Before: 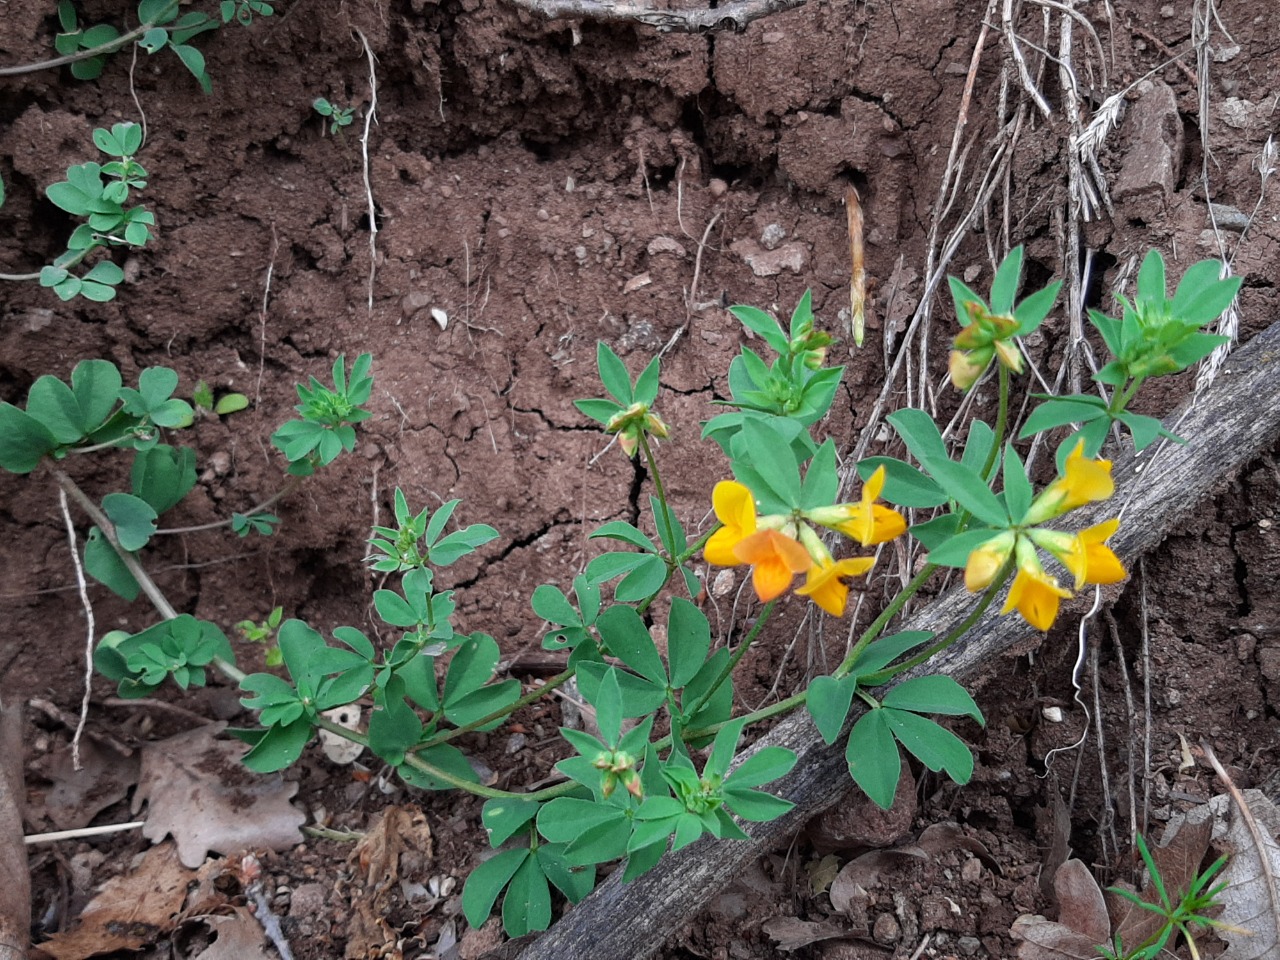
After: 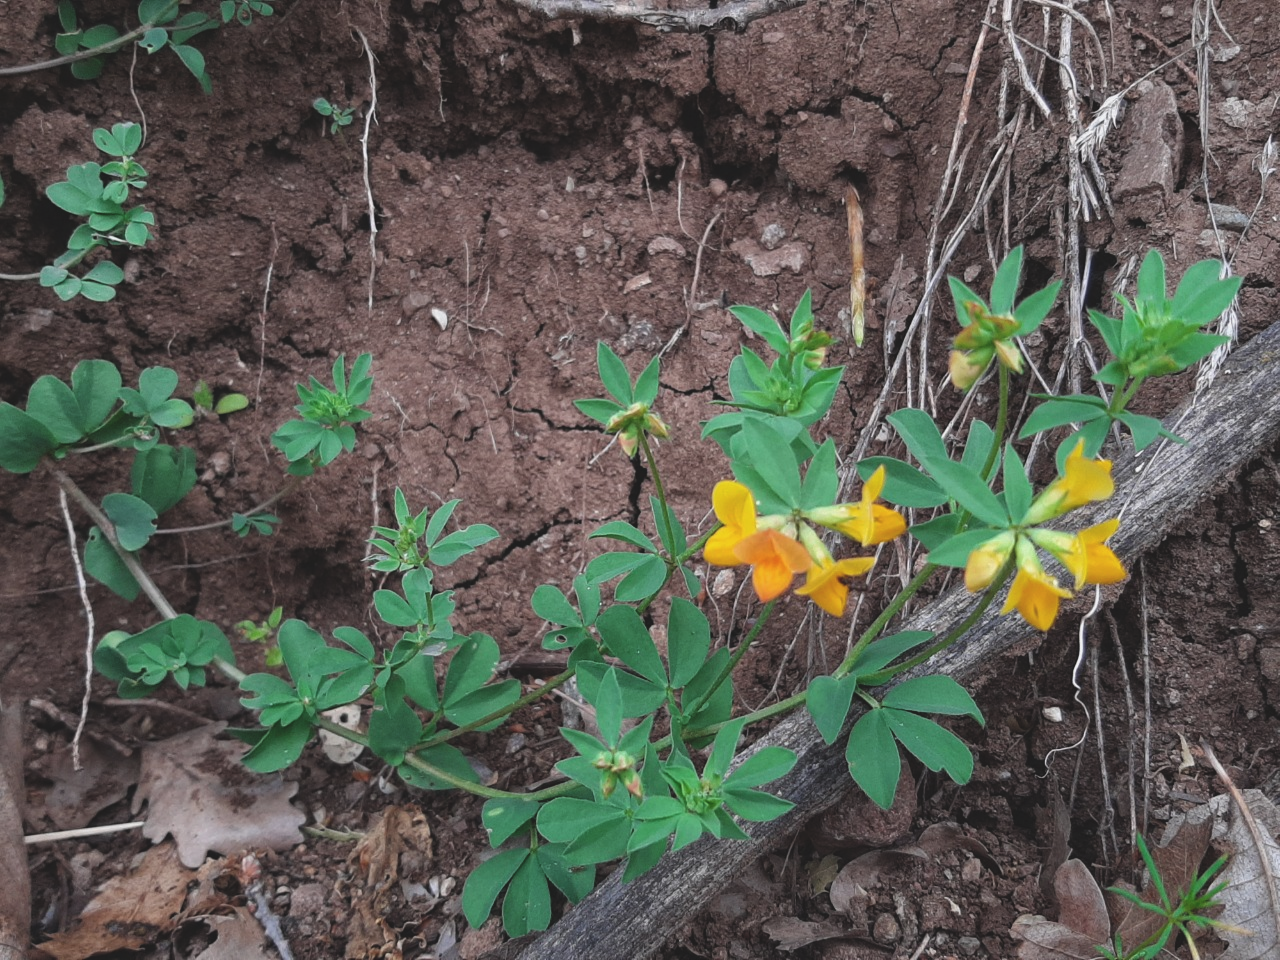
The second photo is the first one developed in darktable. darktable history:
exposure: black level correction -0.015, exposure -0.193 EV, compensate highlight preservation false
